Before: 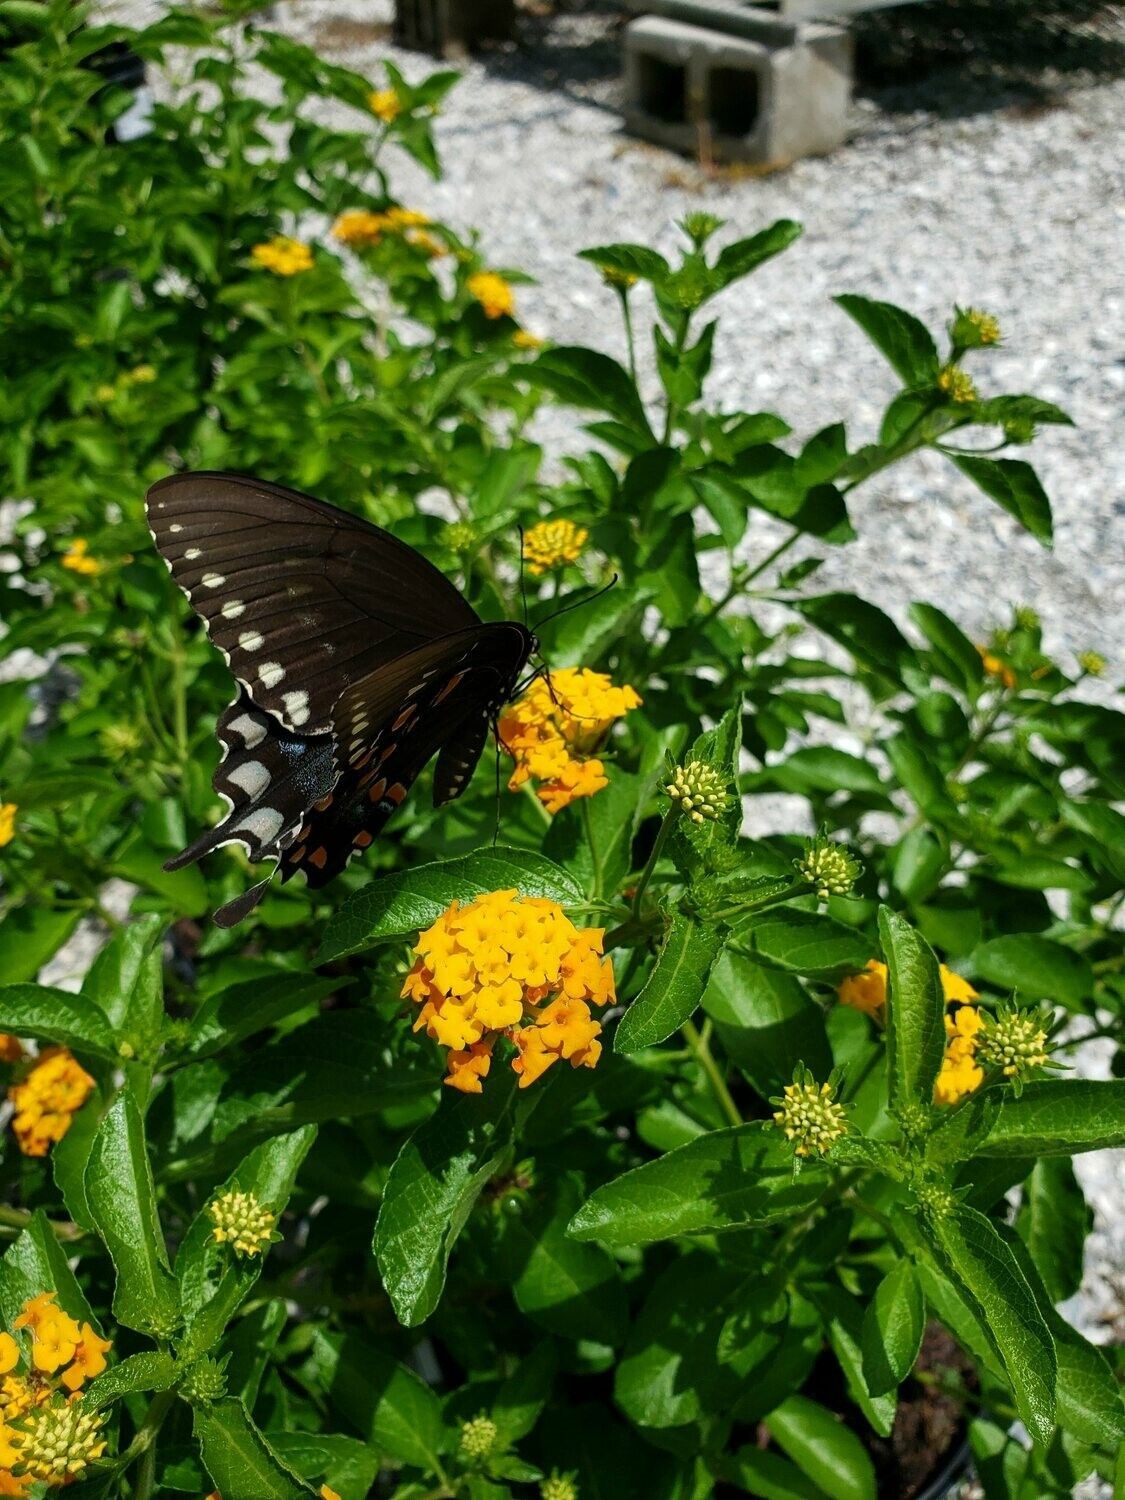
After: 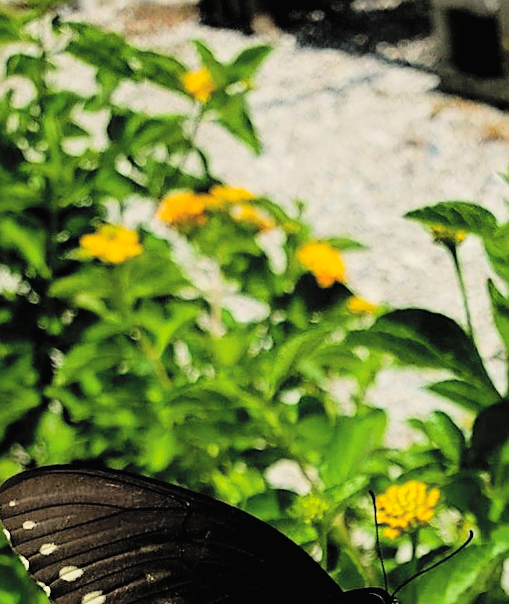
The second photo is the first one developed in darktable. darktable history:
color balance: output saturation 110%
white balance: red 1.045, blue 0.932
filmic rgb: black relative exposure -5 EV, hardness 2.88, contrast 1.2, highlights saturation mix -30%
sharpen: on, module defaults
crop: left 15.452%, top 5.459%, right 43.956%, bottom 56.62%
rotate and perspective: rotation -5.2°, automatic cropping off
contrast brightness saturation: contrast 0.1, brightness 0.3, saturation 0.14
